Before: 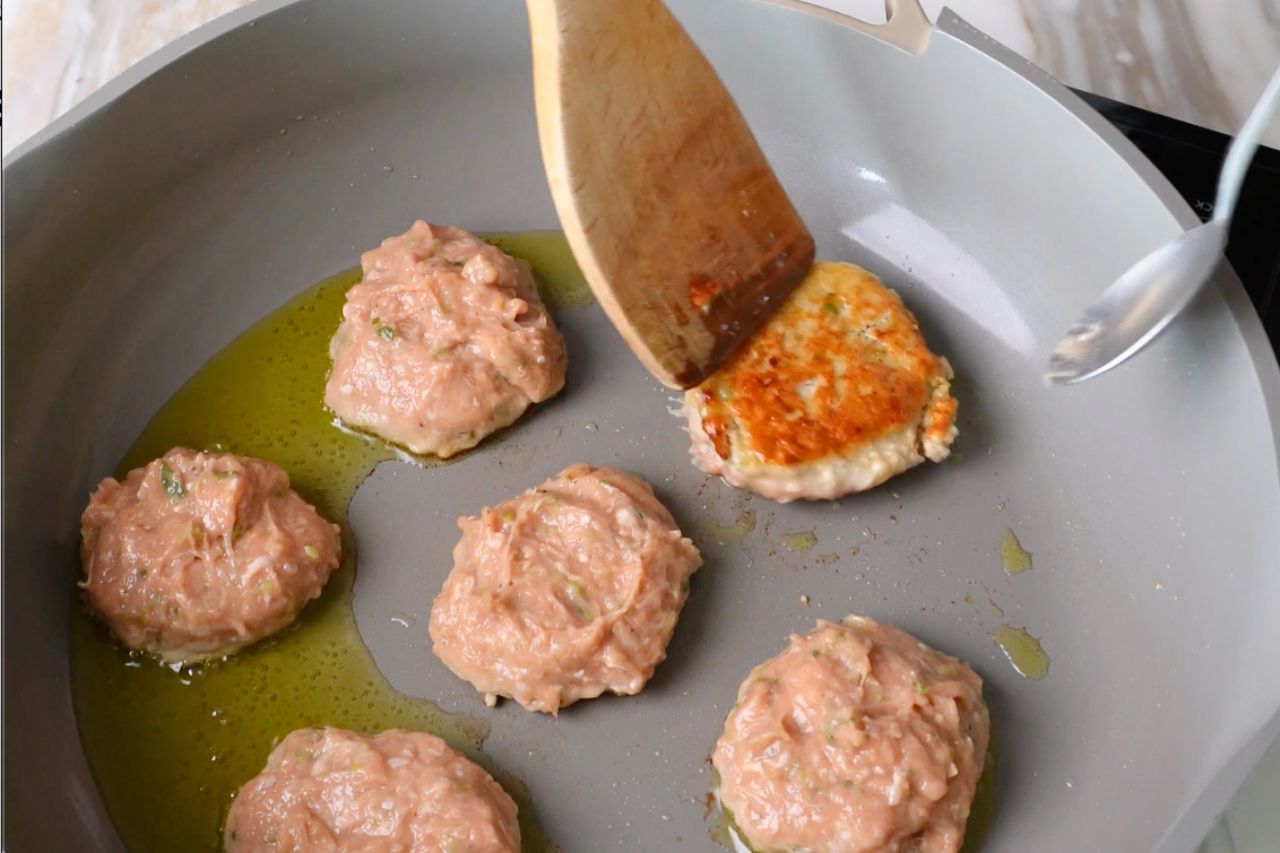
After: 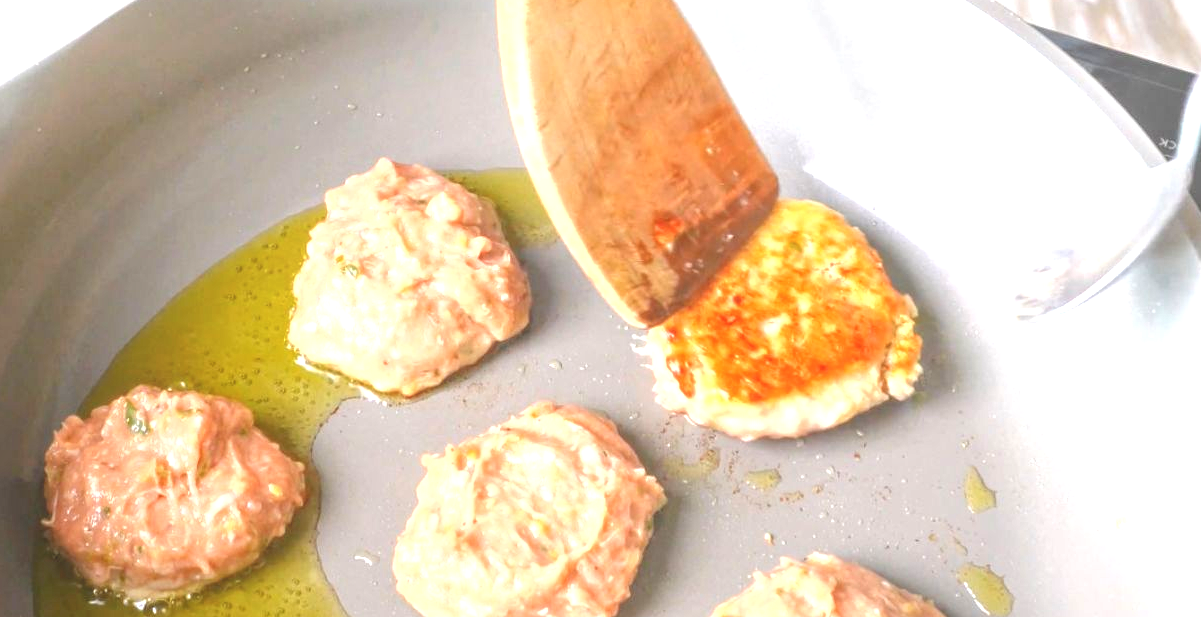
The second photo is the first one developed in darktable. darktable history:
exposure: black level correction 0, exposure 1.354 EV, compensate highlight preservation false
tone equalizer: edges refinement/feathering 500, mask exposure compensation -1.57 EV, preserve details no
crop: left 2.82%, top 7.282%, right 3.314%, bottom 20.292%
local contrast: highlights 71%, shadows 10%, midtone range 0.191
